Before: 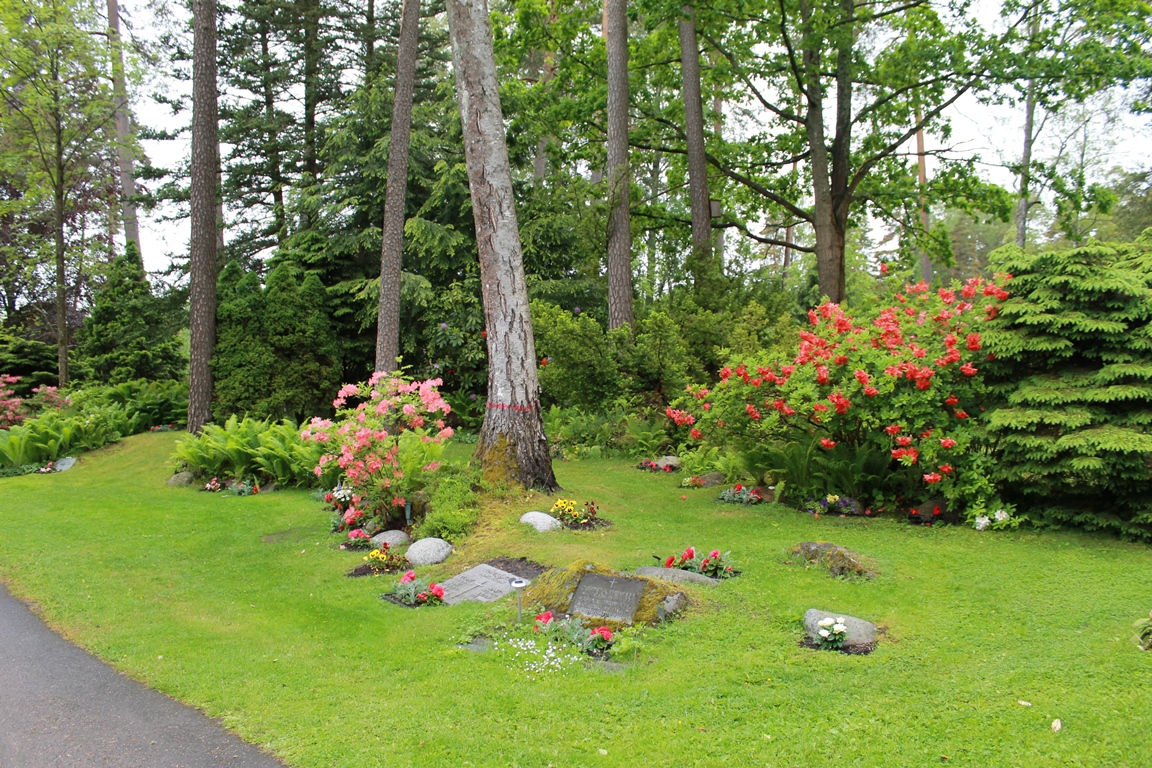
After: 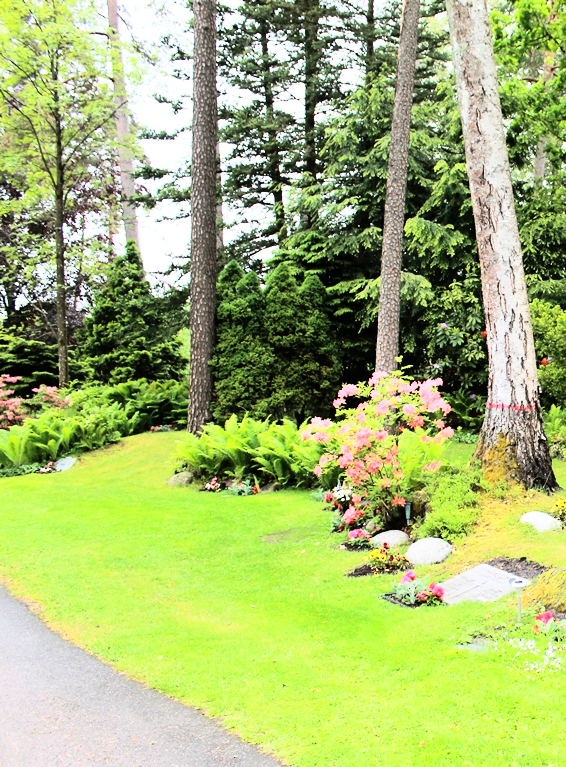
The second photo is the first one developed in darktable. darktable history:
rgb curve: curves: ch0 [(0, 0) (0.21, 0.15) (0.24, 0.21) (0.5, 0.75) (0.75, 0.96) (0.89, 0.99) (1, 1)]; ch1 [(0, 0.02) (0.21, 0.13) (0.25, 0.2) (0.5, 0.67) (0.75, 0.9) (0.89, 0.97) (1, 1)]; ch2 [(0, 0.02) (0.21, 0.13) (0.25, 0.2) (0.5, 0.67) (0.75, 0.9) (0.89, 0.97) (1, 1)], compensate middle gray true
crop and rotate: left 0%, top 0%, right 50.845%
